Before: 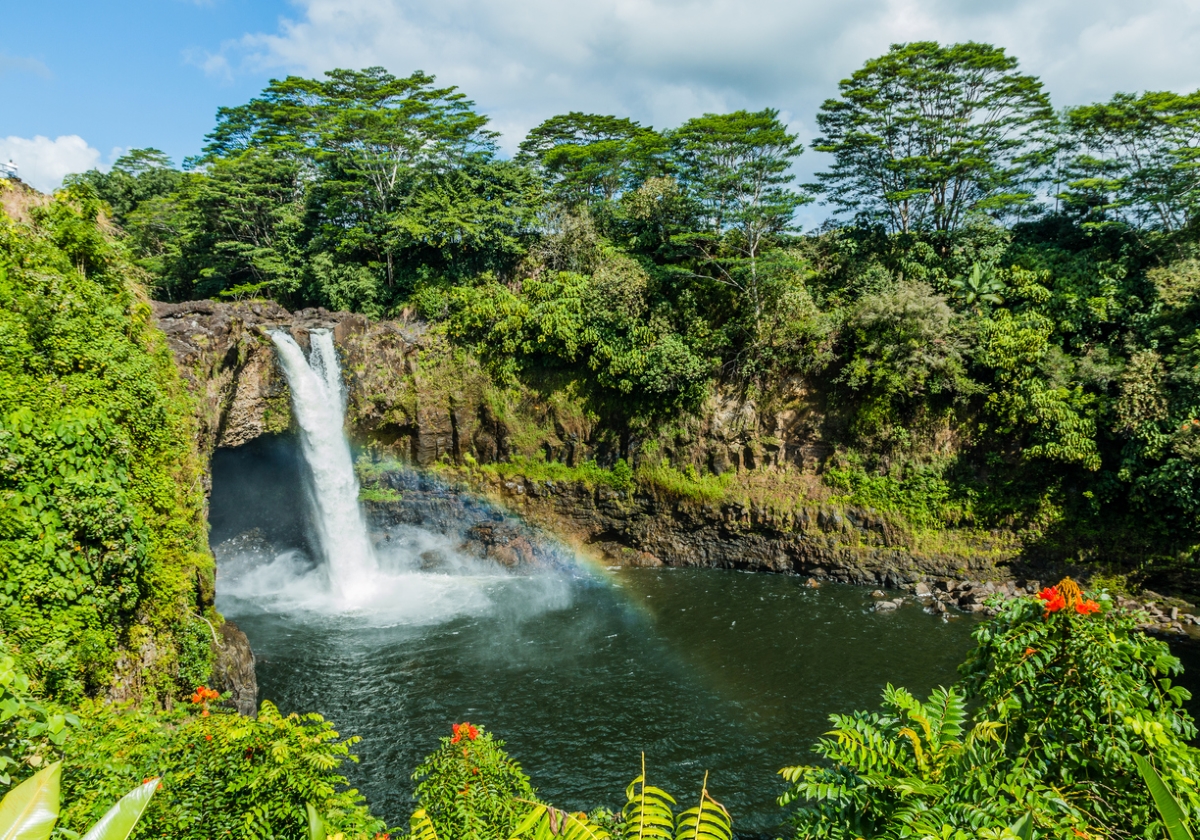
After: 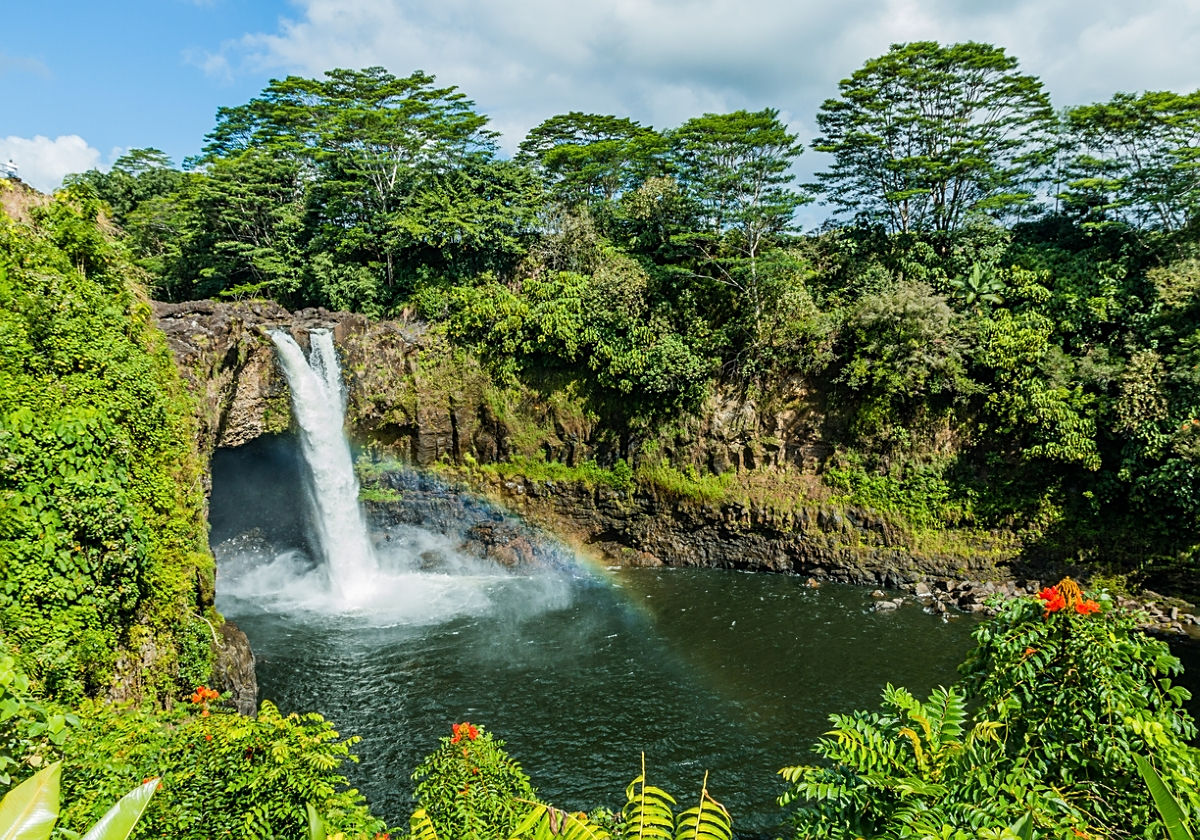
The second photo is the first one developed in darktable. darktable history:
sharpen: amount 0.496
